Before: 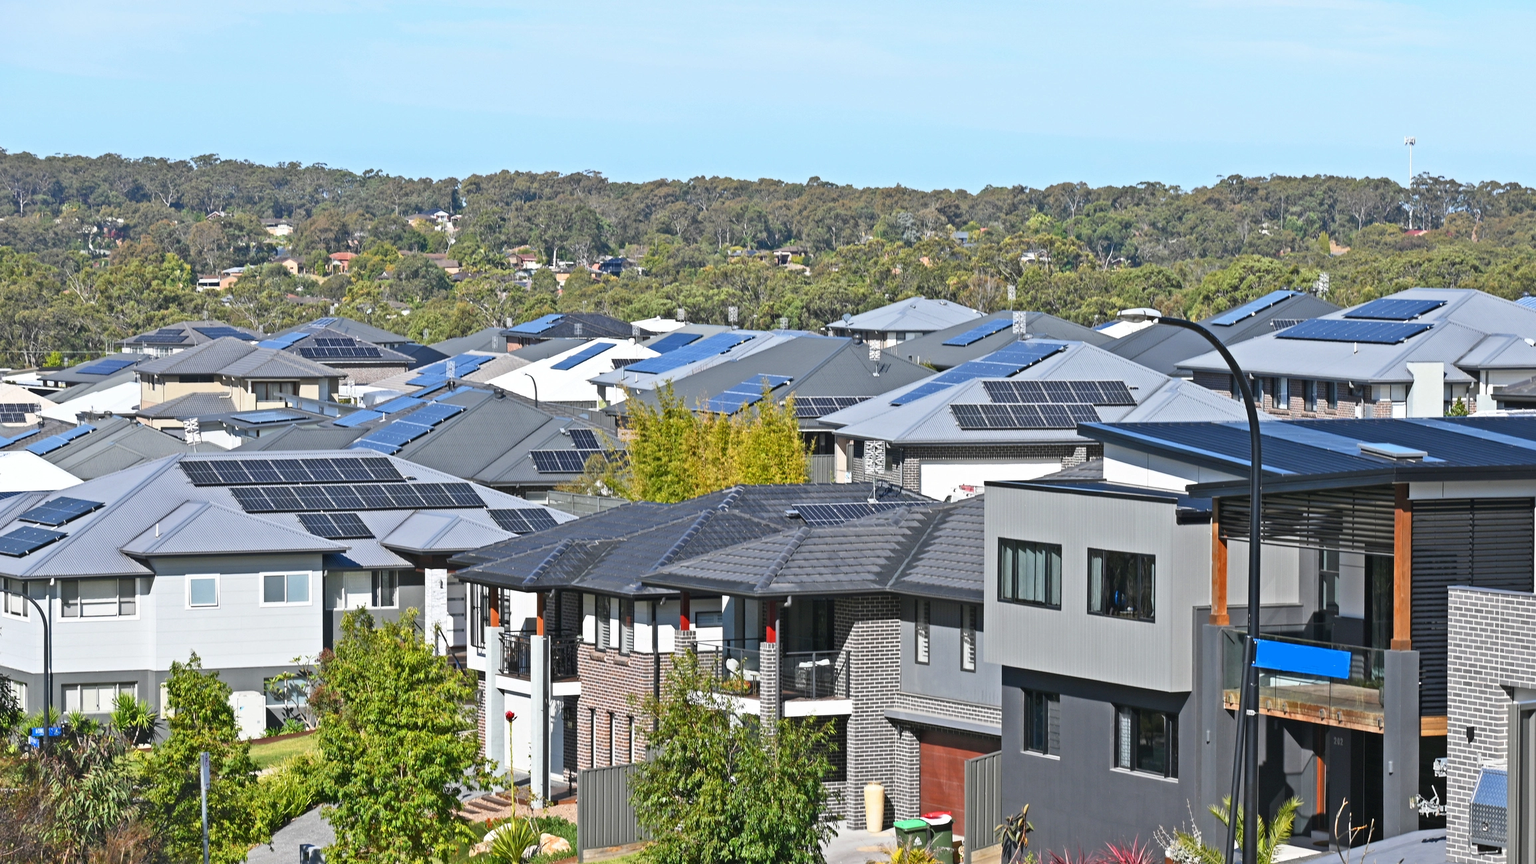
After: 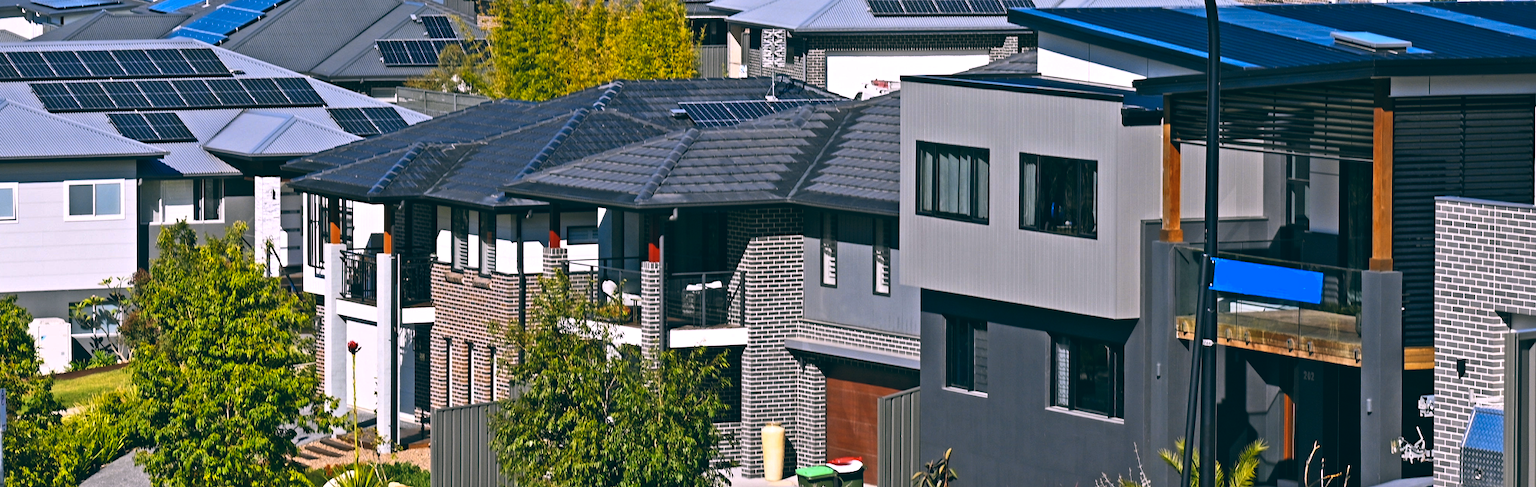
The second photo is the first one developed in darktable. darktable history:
crop and rotate: left 13.306%, top 48.129%, bottom 2.928%
color balance: lift [1.016, 0.983, 1, 1.017], gamma [0.78, 1.018, 1.043, 0.957], gain [0.786, 1.063, 0.937, 1.017], input saturation 118.26%, contrast 13.43%, contrast fulcrum 21.62%, output saturation 82.76%
white balance: emerald 1
exposure: black level correction 0.001, exposure 0.14 EV, compensate highlight preservation false
tone equalizer: on, module defaults
color contrast: green-magenta contrast 0.85, blue-yellow contrast 1.25, unbound 0
